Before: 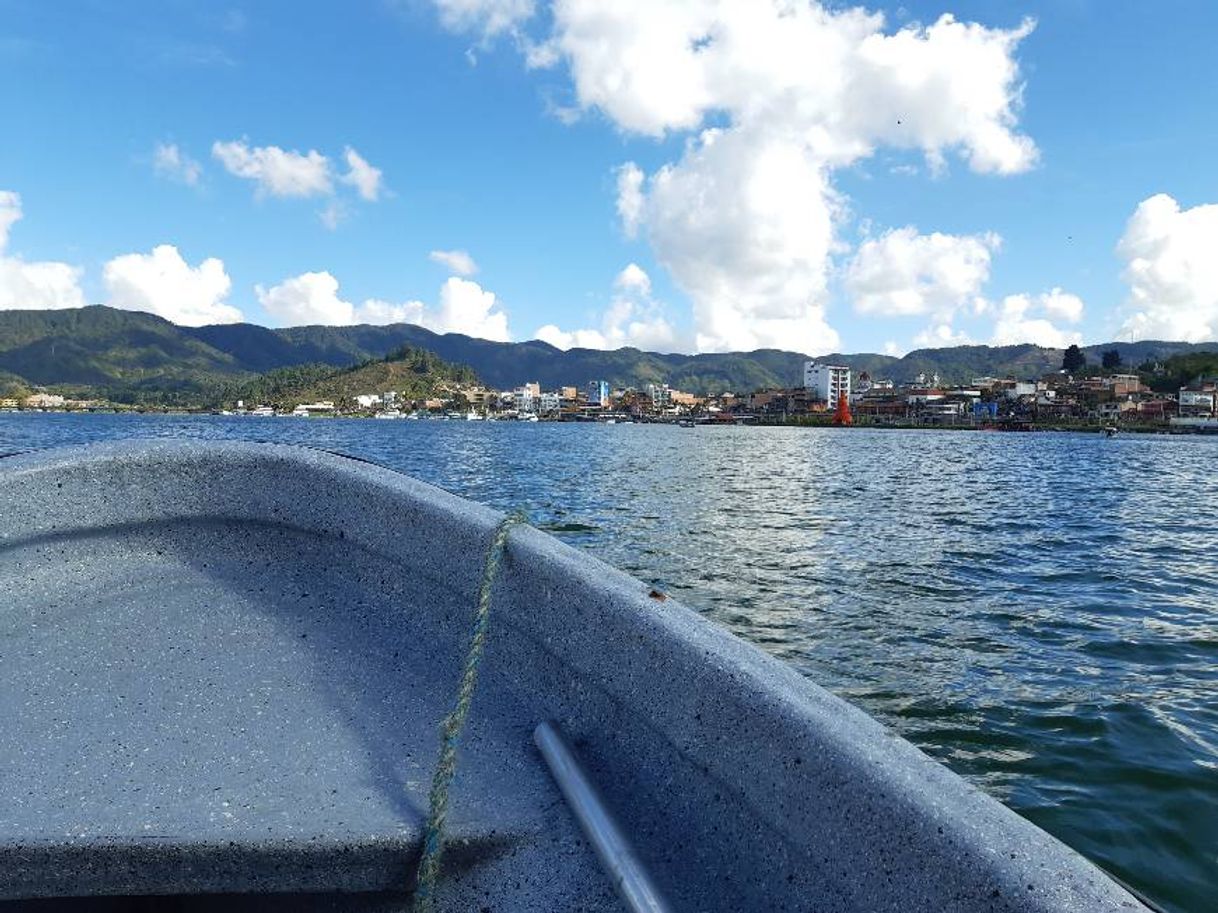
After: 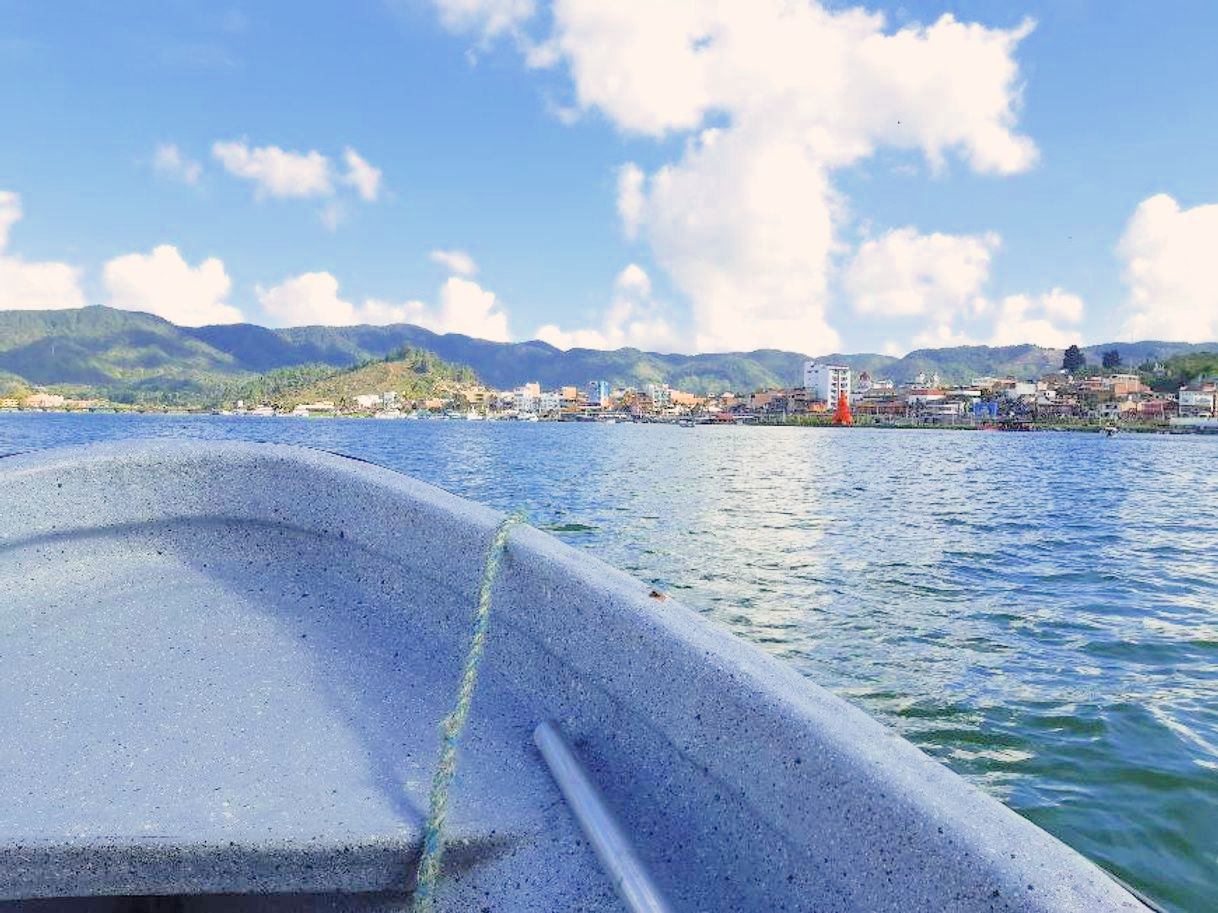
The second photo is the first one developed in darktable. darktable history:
filmic rgb: middle gray luminance 3.44%, black relative exposure -5.92 EV, white relative exposure 6.33 EV, threshold 6 EV, dynamic range scaling 22.4%, target black luminance 0%, hardness 2.33, latitude 45.85%, contrast 0.78, highlights saturation mix 100%, shadows ↔ highlights balance 0.033%, add noise in highlights 0, preserve chrominance max RGB, color science v3 (2019), use custom middle-gray values true, iterations of high-quality reconstruction 0, contrast in highlights soft, enable highlight reconstruction true
color correction: highlights a* 3.84, highlights b* 5.07
